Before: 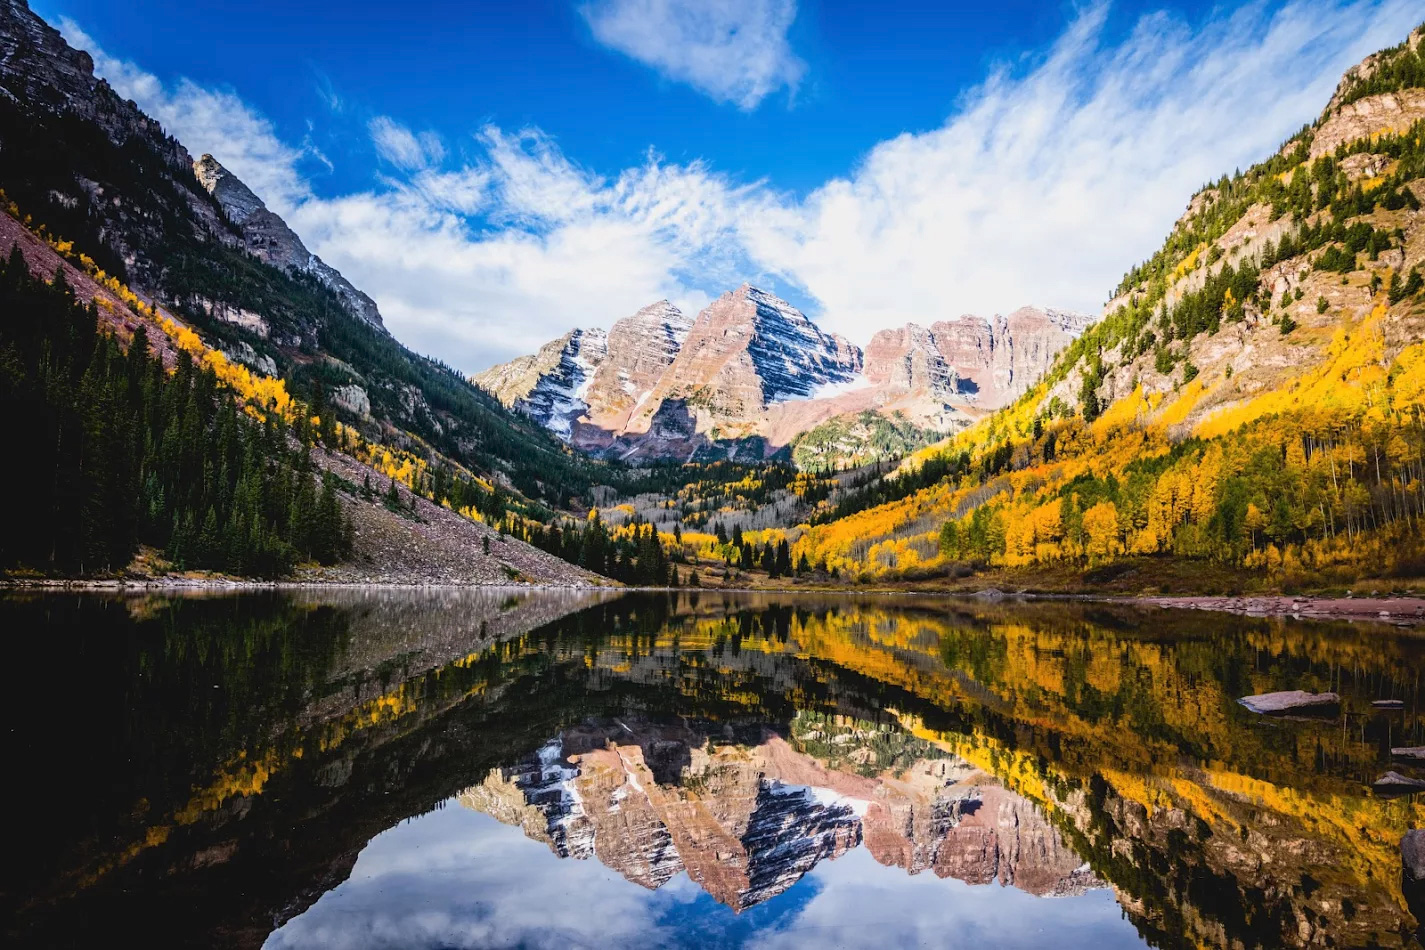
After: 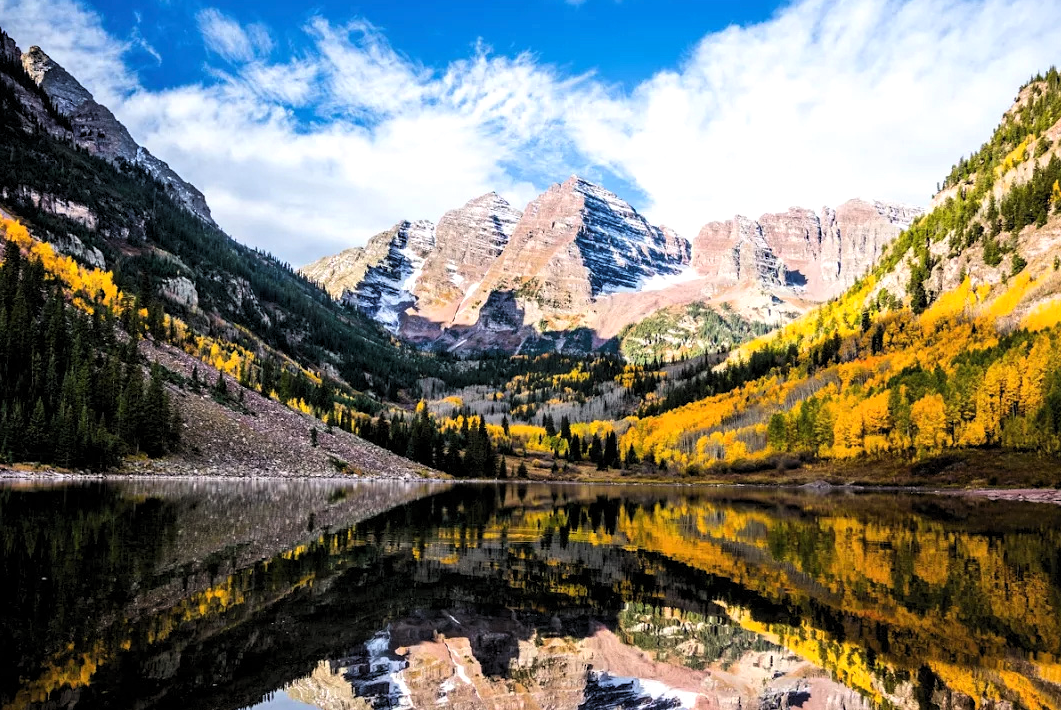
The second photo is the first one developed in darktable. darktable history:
levels: levels [0.062, 0.494, 0.925]
crop and rotate: left 12.109%, top 11.451%, right 13.374%, bottom 13.722%
